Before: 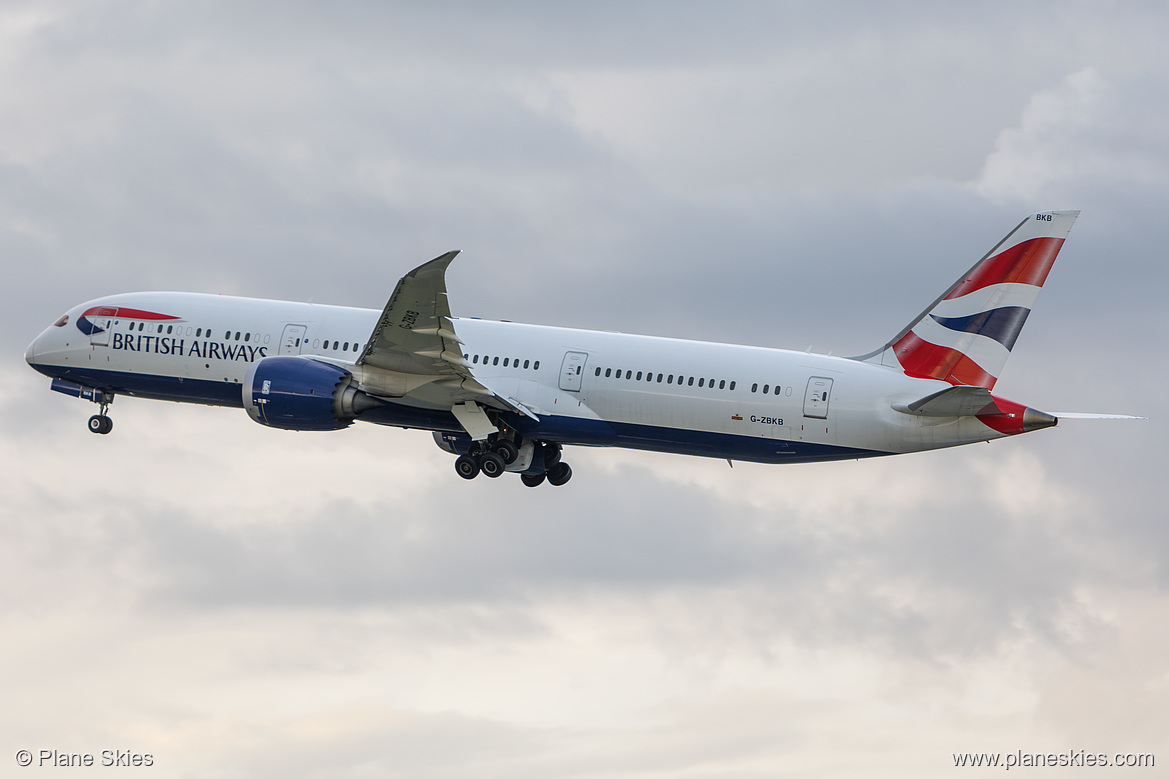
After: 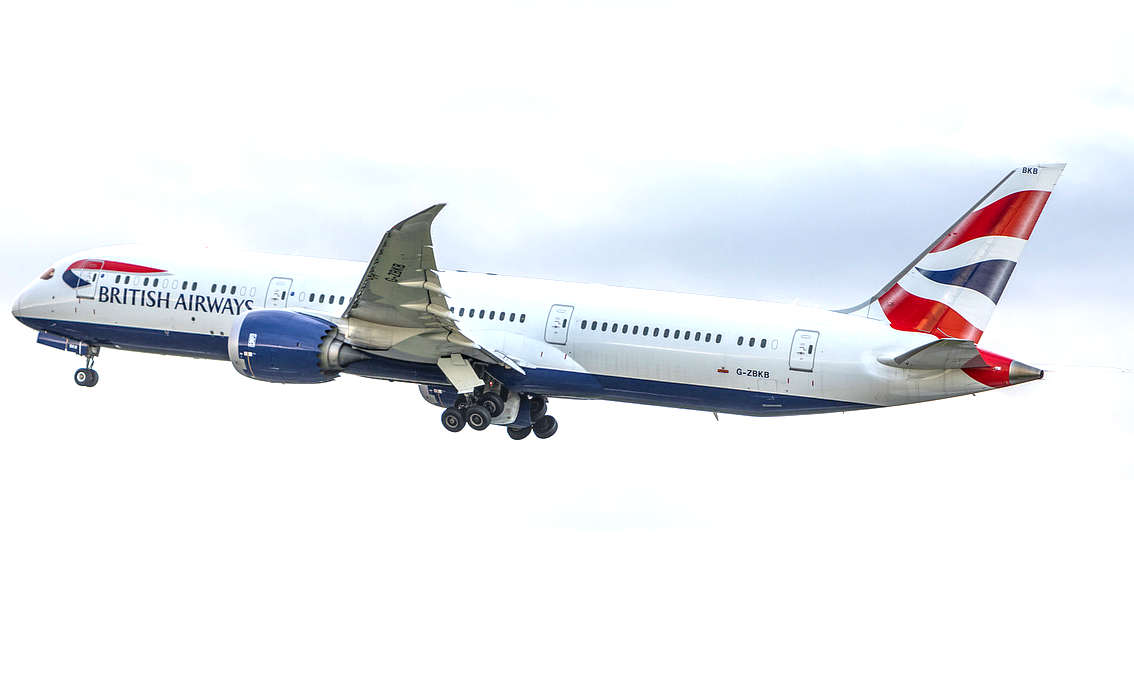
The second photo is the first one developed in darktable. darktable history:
color balance rgb: global offset › luminance -0.471%, perceptual saturation grading › global saturation 13.376%
exposure: black level correction 0, exposure 1.107 EV, compensate exposure bias true, compensate highlight preservation false
crop: left 1.271%, top 6.157%, right 1.692%, bottom 7.215%
local contrast: detail 130%
contrast brightness saturation: contrast 0.013, saturation -0.051
